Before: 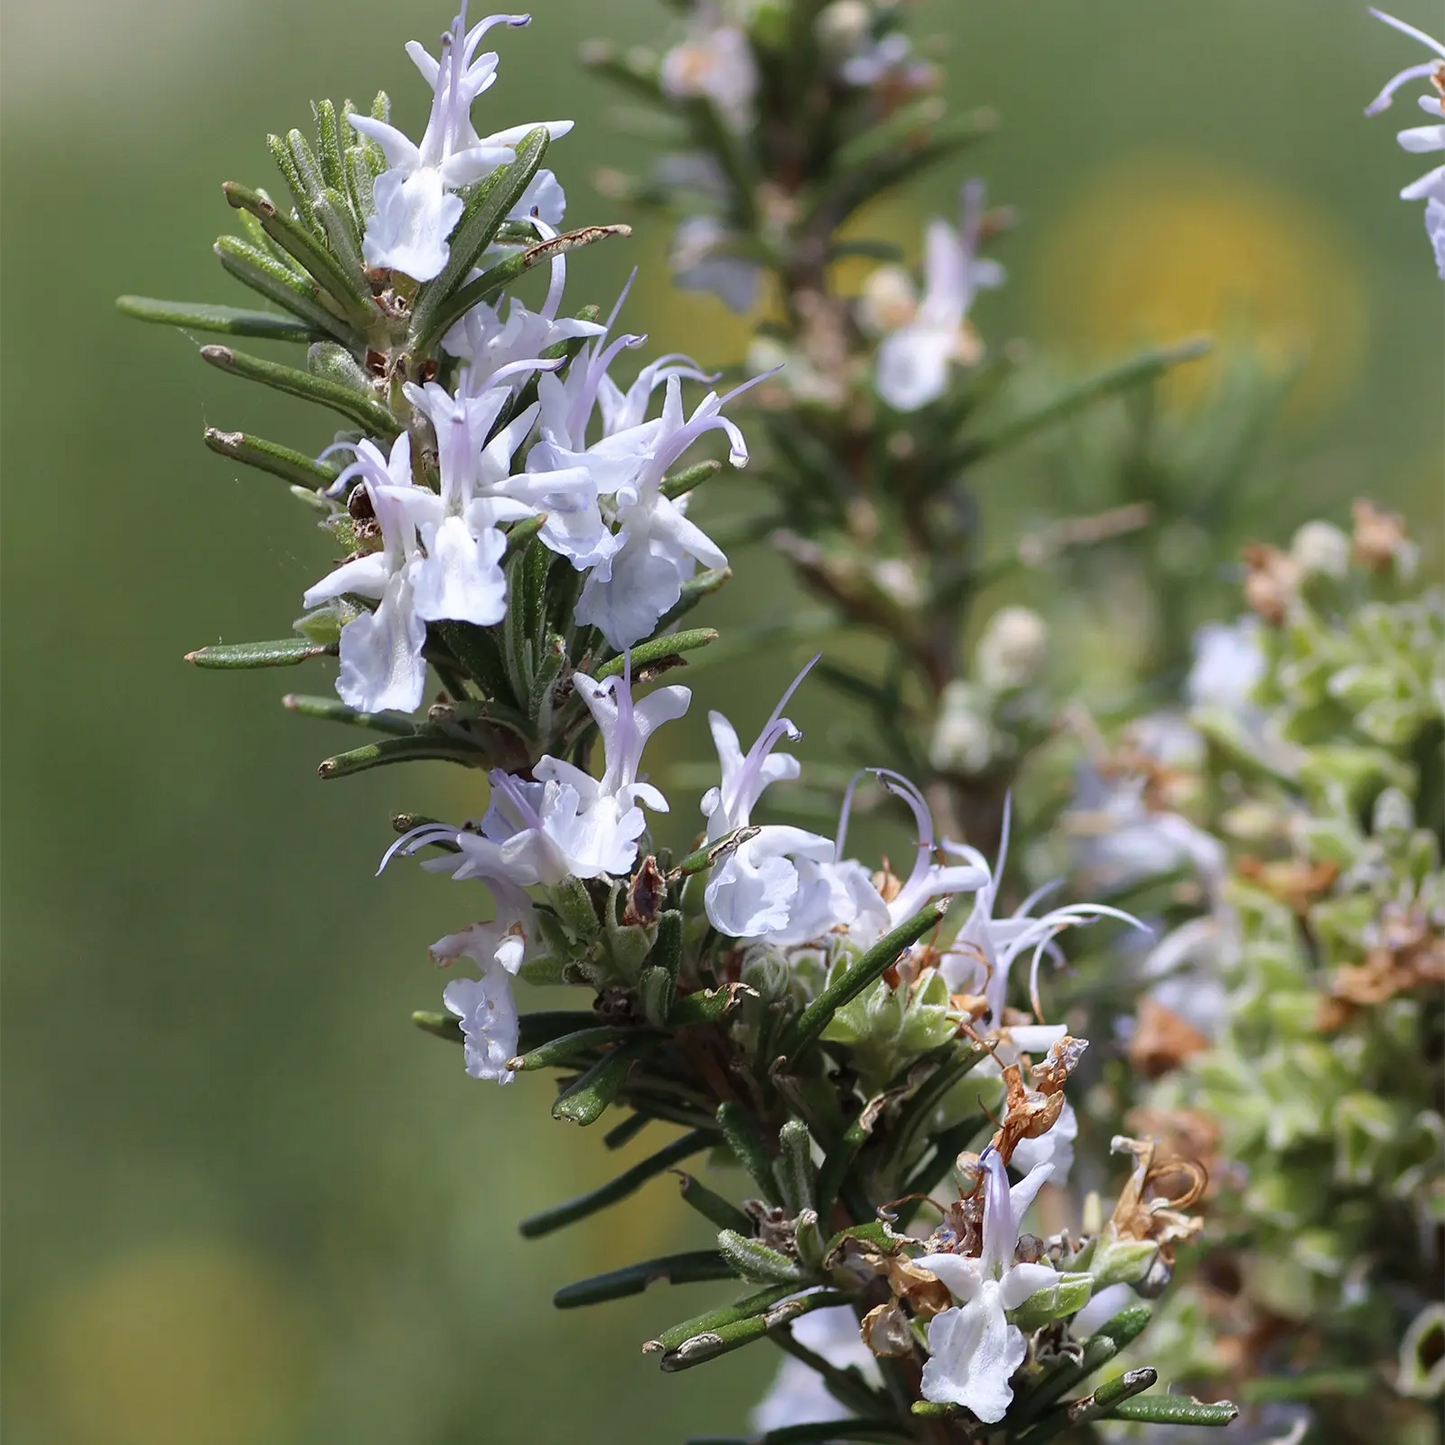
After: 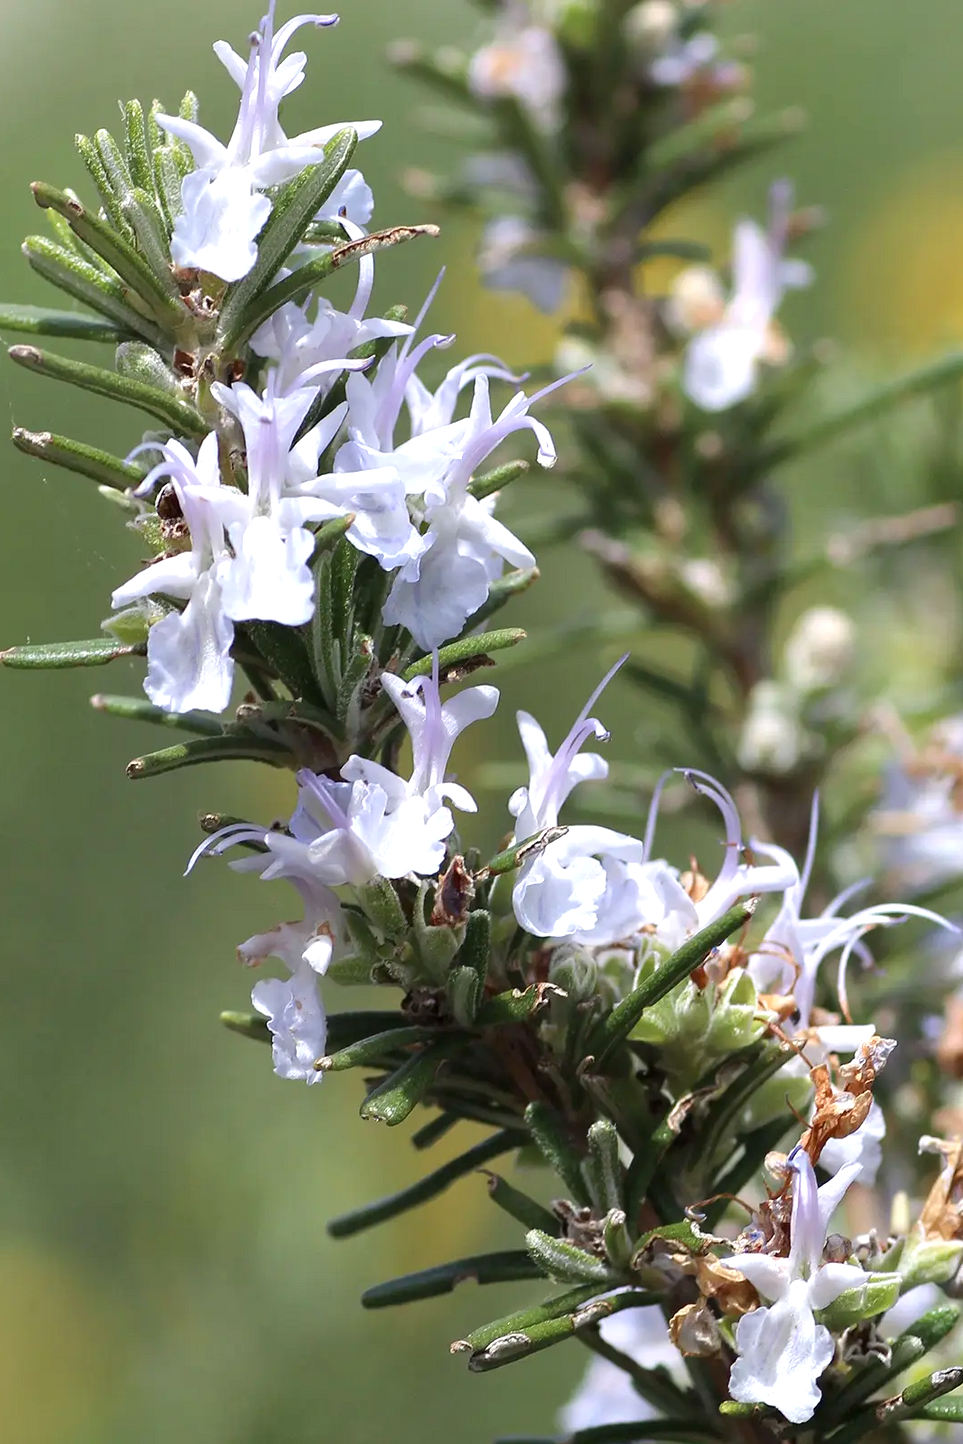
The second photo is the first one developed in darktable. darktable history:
crop and rotate: left 13.342%, right 19.991%
exposure: black level correction 0.001, exposure 0.5 EV, compensate exposure bias true, compensate highlight preservation false
